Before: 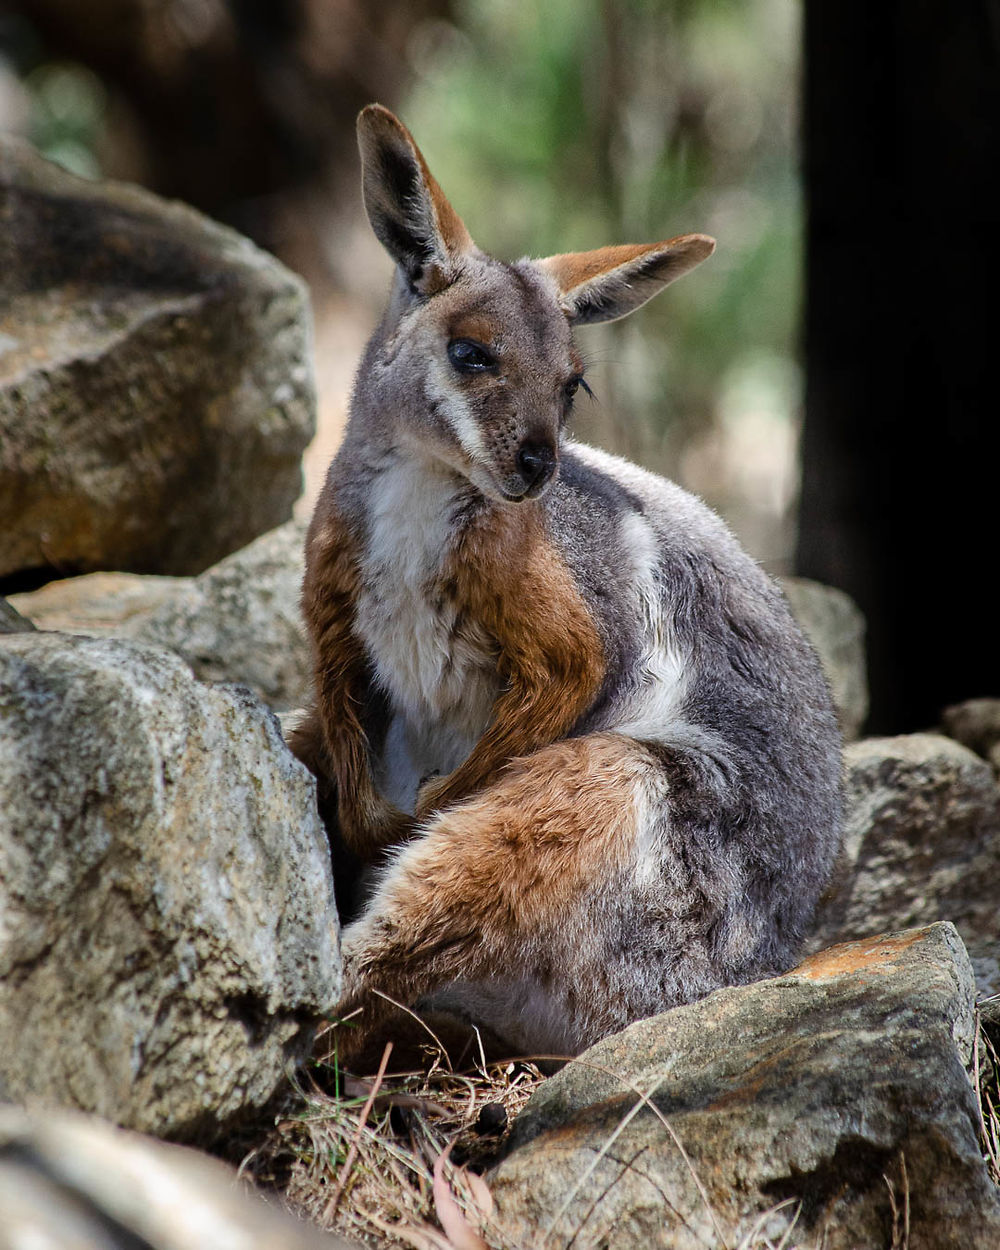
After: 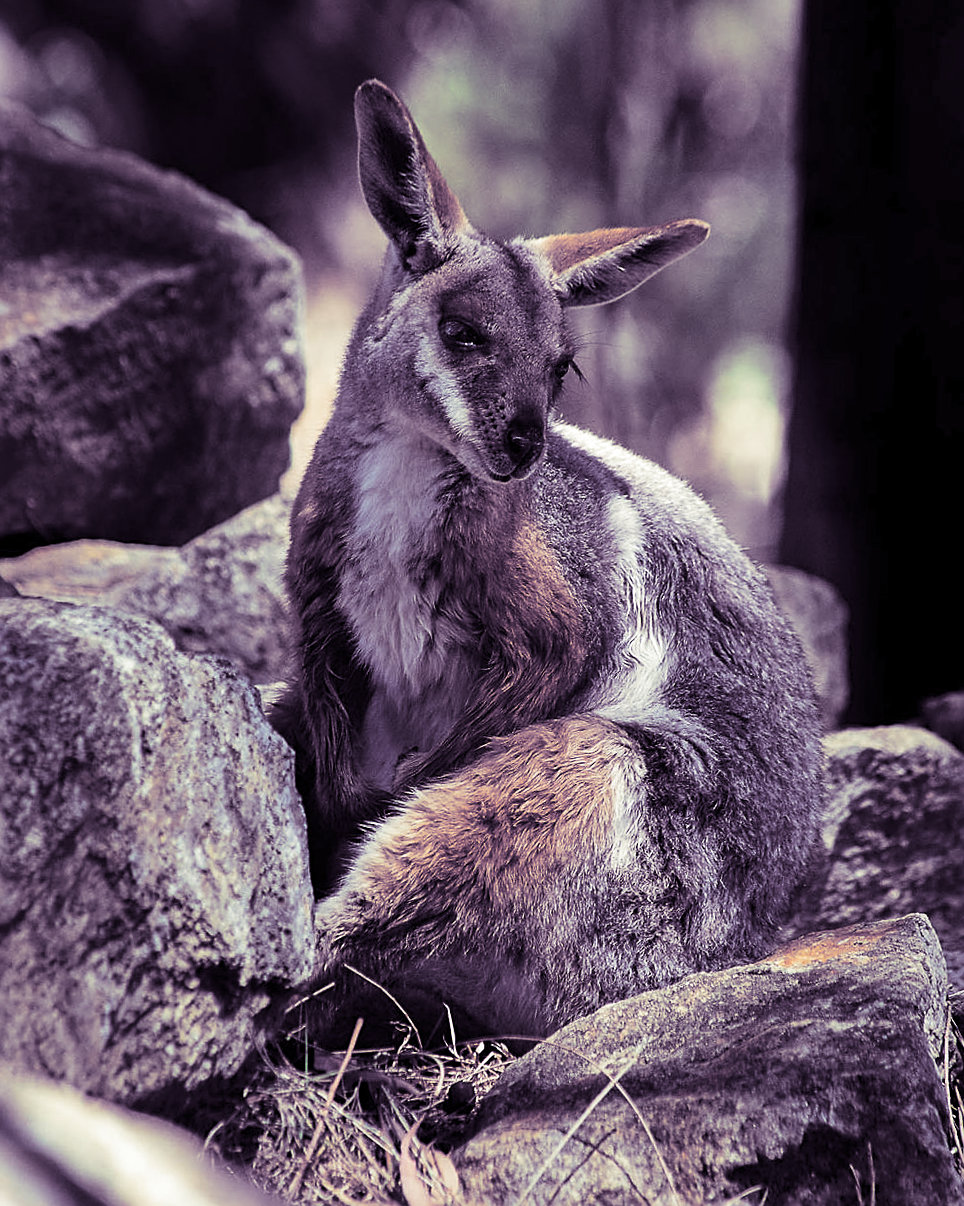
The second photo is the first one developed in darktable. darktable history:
contrast brightness saturation: contrast 0.14
split-toning: shadows › hue 266.4°, shadows › saturation 0.4, highlights › hue 61.2°, highlights › saturation 0.3, compress 0%
shadows and highlights: shadows 62.66, white point adjustment 0.37, highlights -34.44, compress 83.82%
crop and rotate: angle -1.69°
sharpen: on, module defaults
